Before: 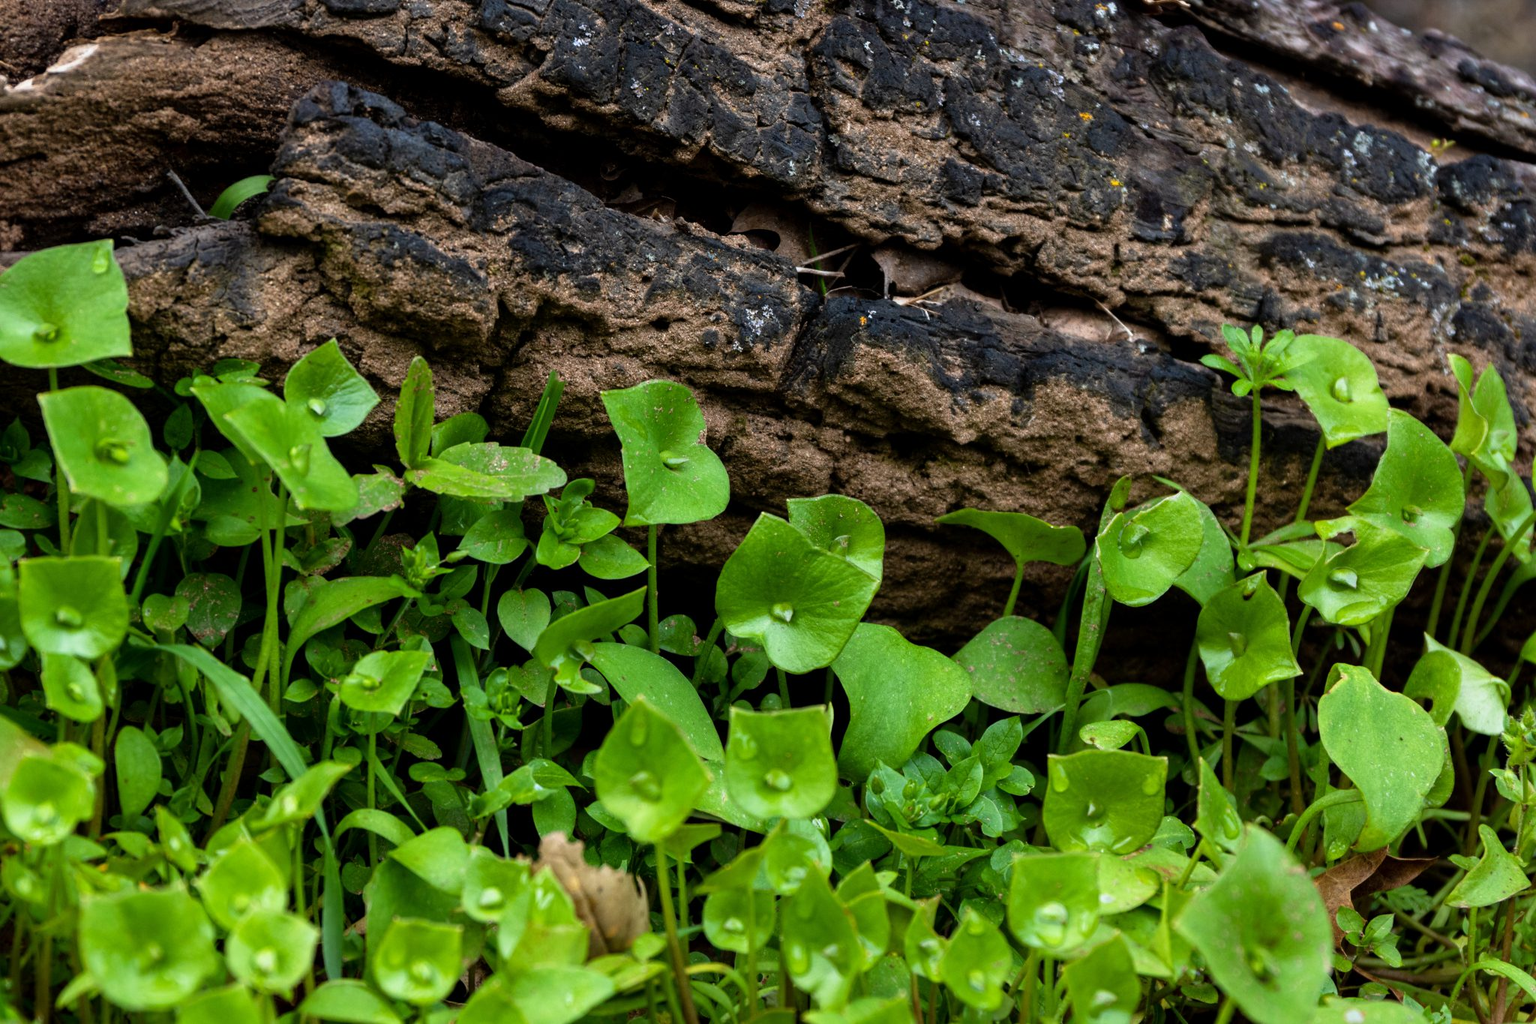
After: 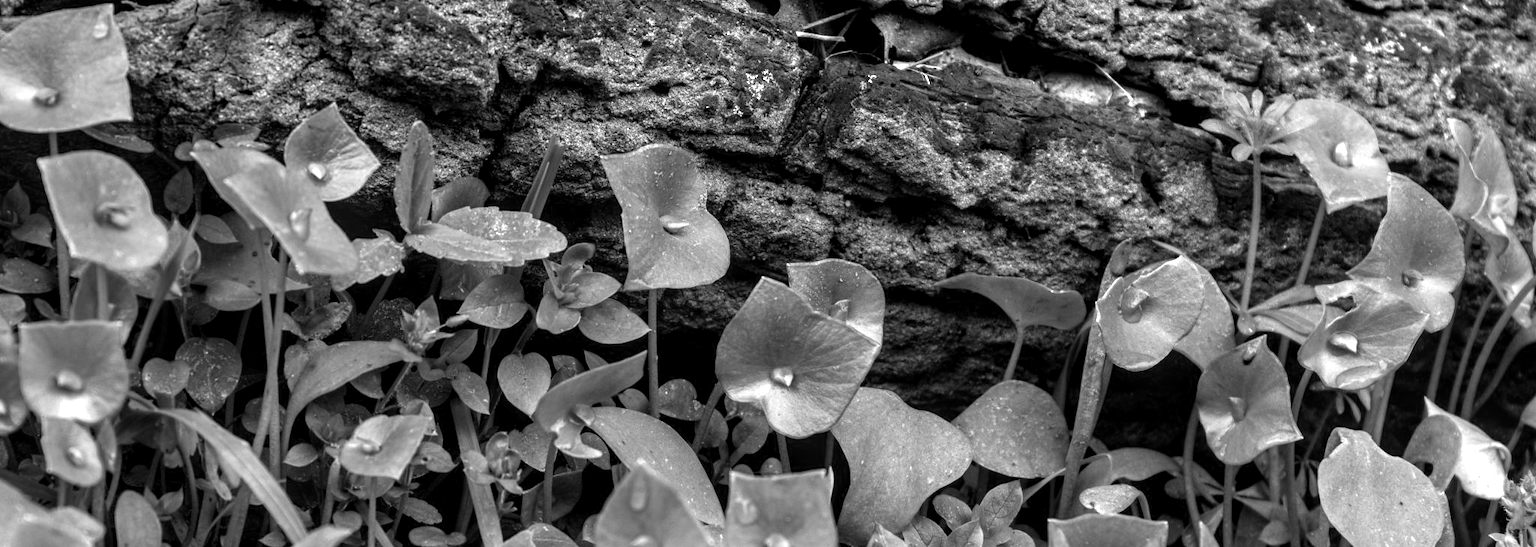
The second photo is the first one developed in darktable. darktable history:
crop and rotate: top 23.043%, bottom 23.437%
color calibration: output gray [0.246, 0.254, 0.501, 0], gray › normalize channels true, illuminant same as pipeline (D50), adaptation XYZ, x 0.346, y 0.359, gamut compression 0
local contrast: on, module defaults
exposure: black level correction 0, exposure 1.1 EV, compensate highlight preservation false
contrast brightness saturation: saturation -0.05
sharpen: radius 2.883, amount 0.868, threshold 47.523
tone equalizer: on, module defaults
white balance: emerald 1
